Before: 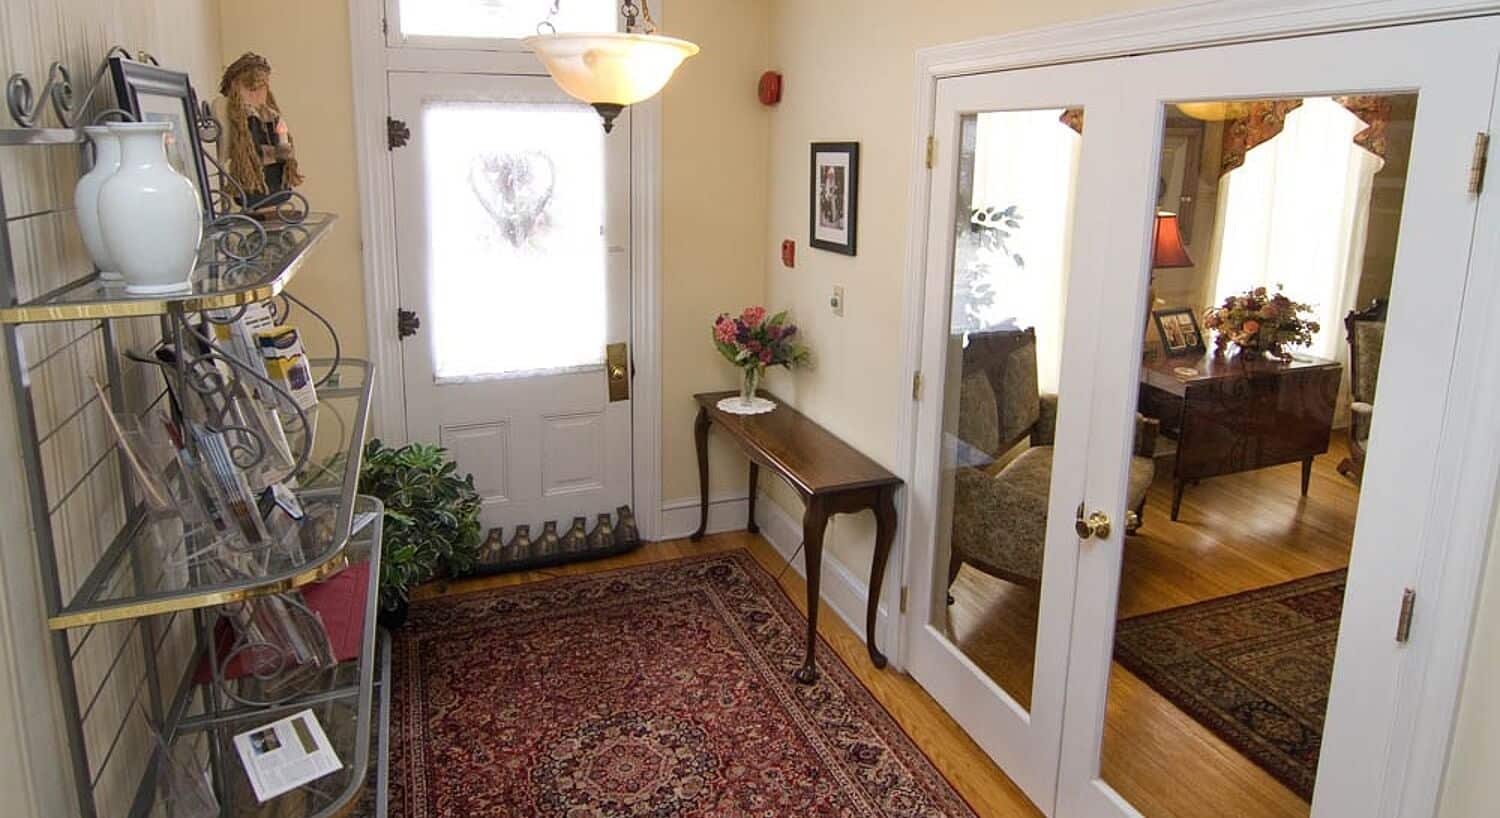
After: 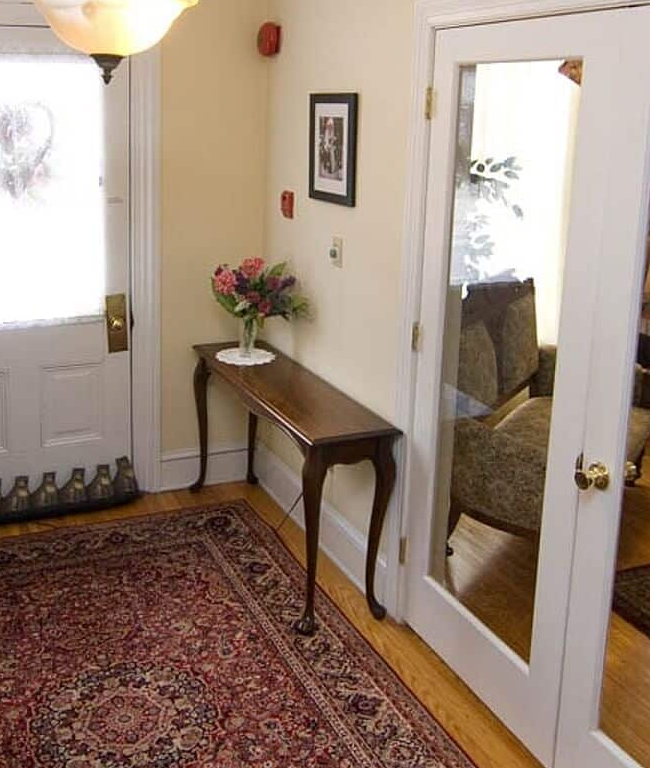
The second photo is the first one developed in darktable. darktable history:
crop: left 33.452%, top 6.025%, right 23.155%
exposure: black level correction 0.001, compensate highlight preservation false
